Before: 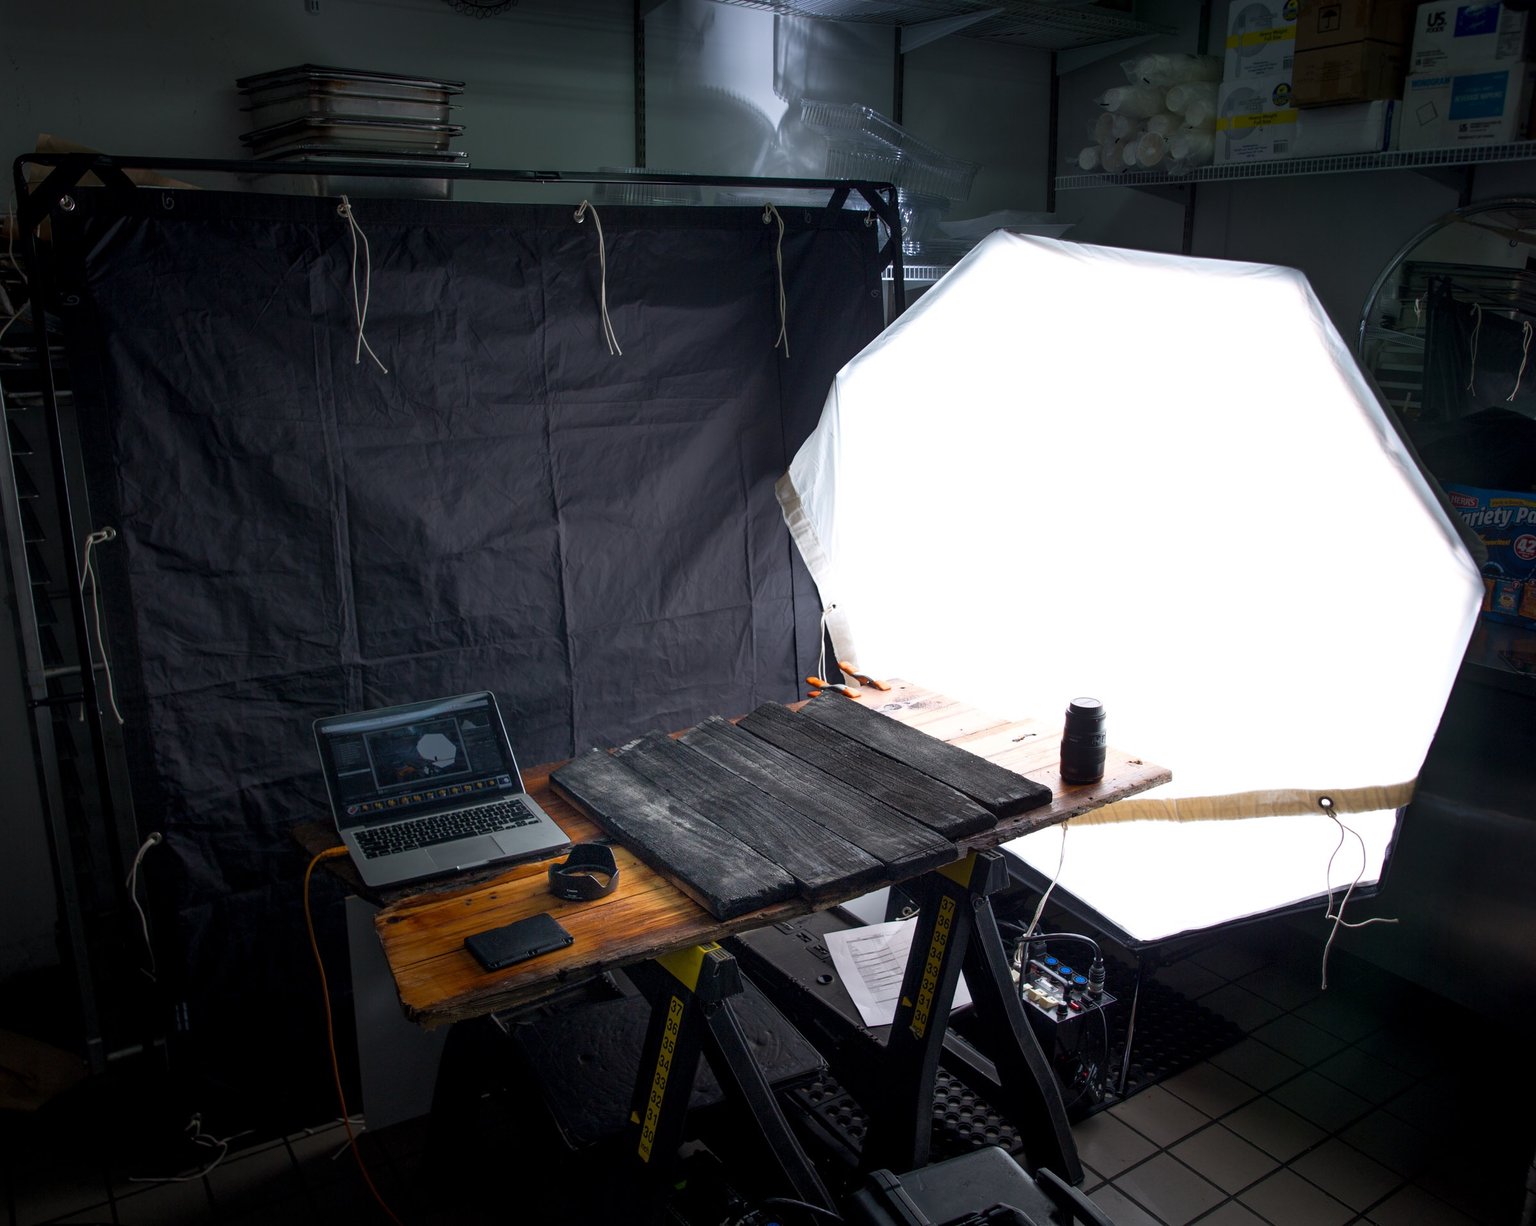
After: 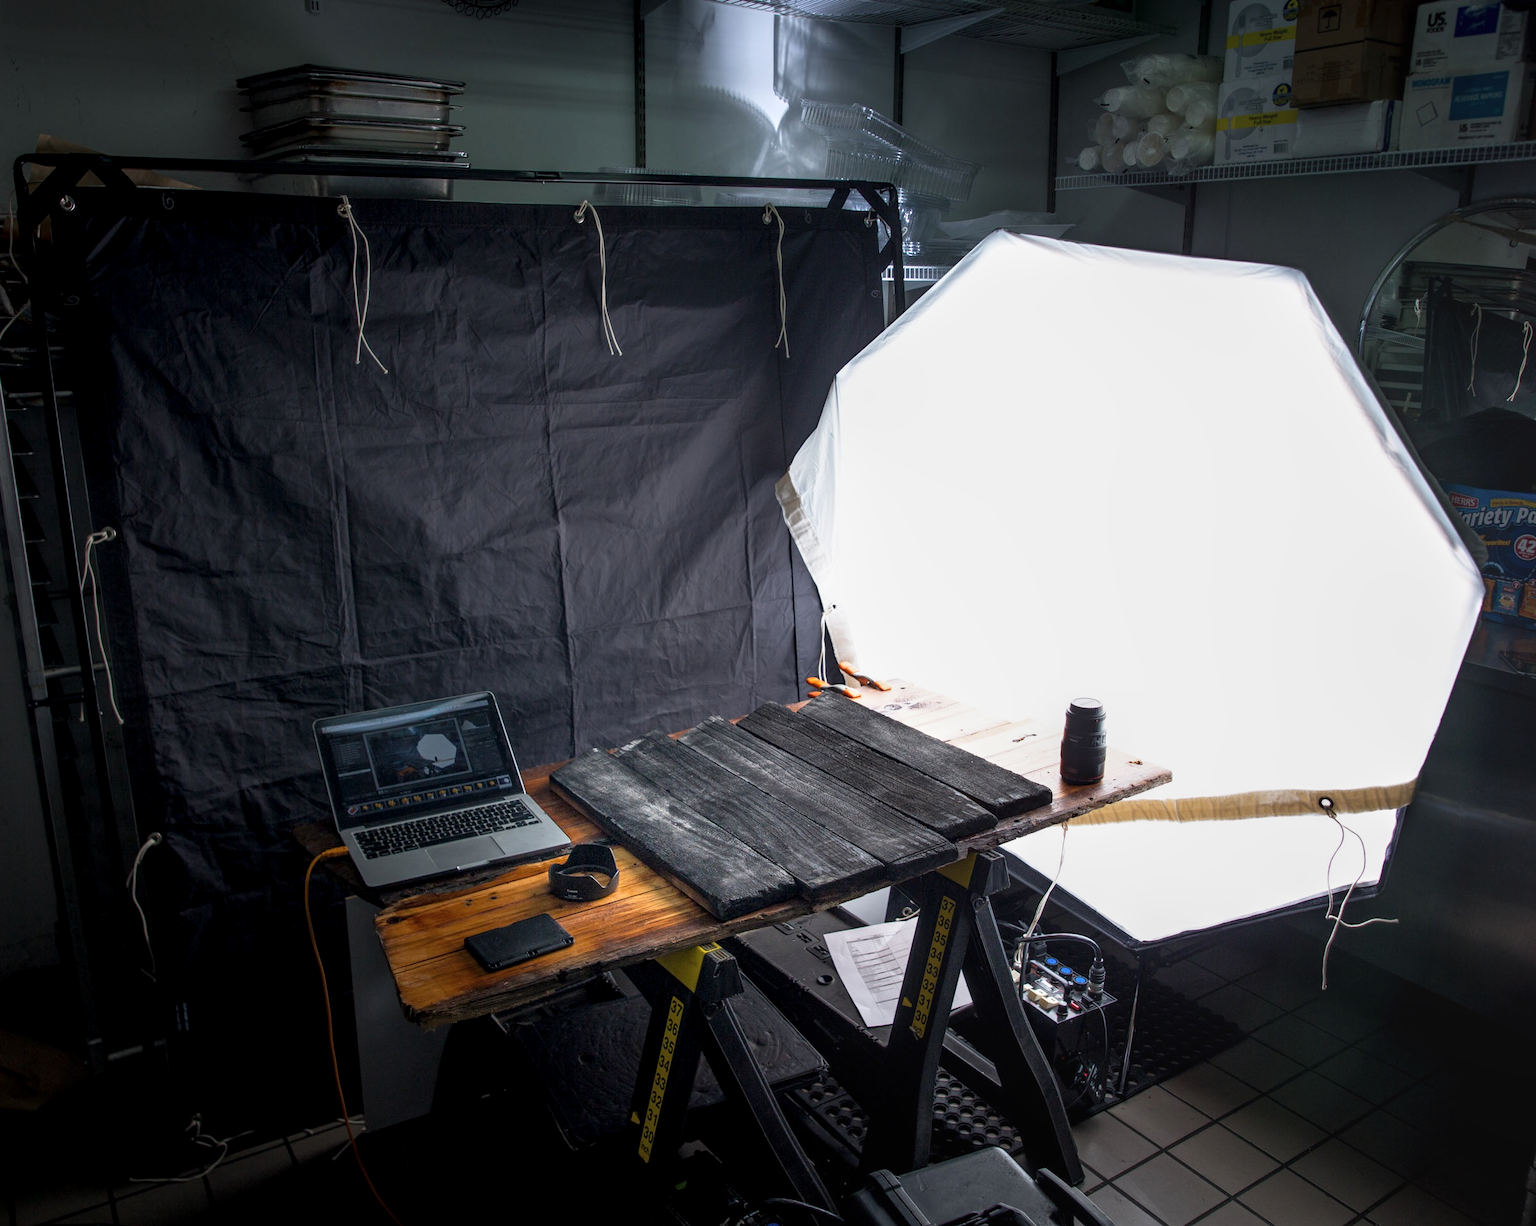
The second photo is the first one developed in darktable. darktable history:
local contrast: on, module defaults
levels: levels [0, 0.51, 1]
base curve: curves: ch0 [(0, 0) (0.666, 0.806) (1, 1)], preserve colors none
